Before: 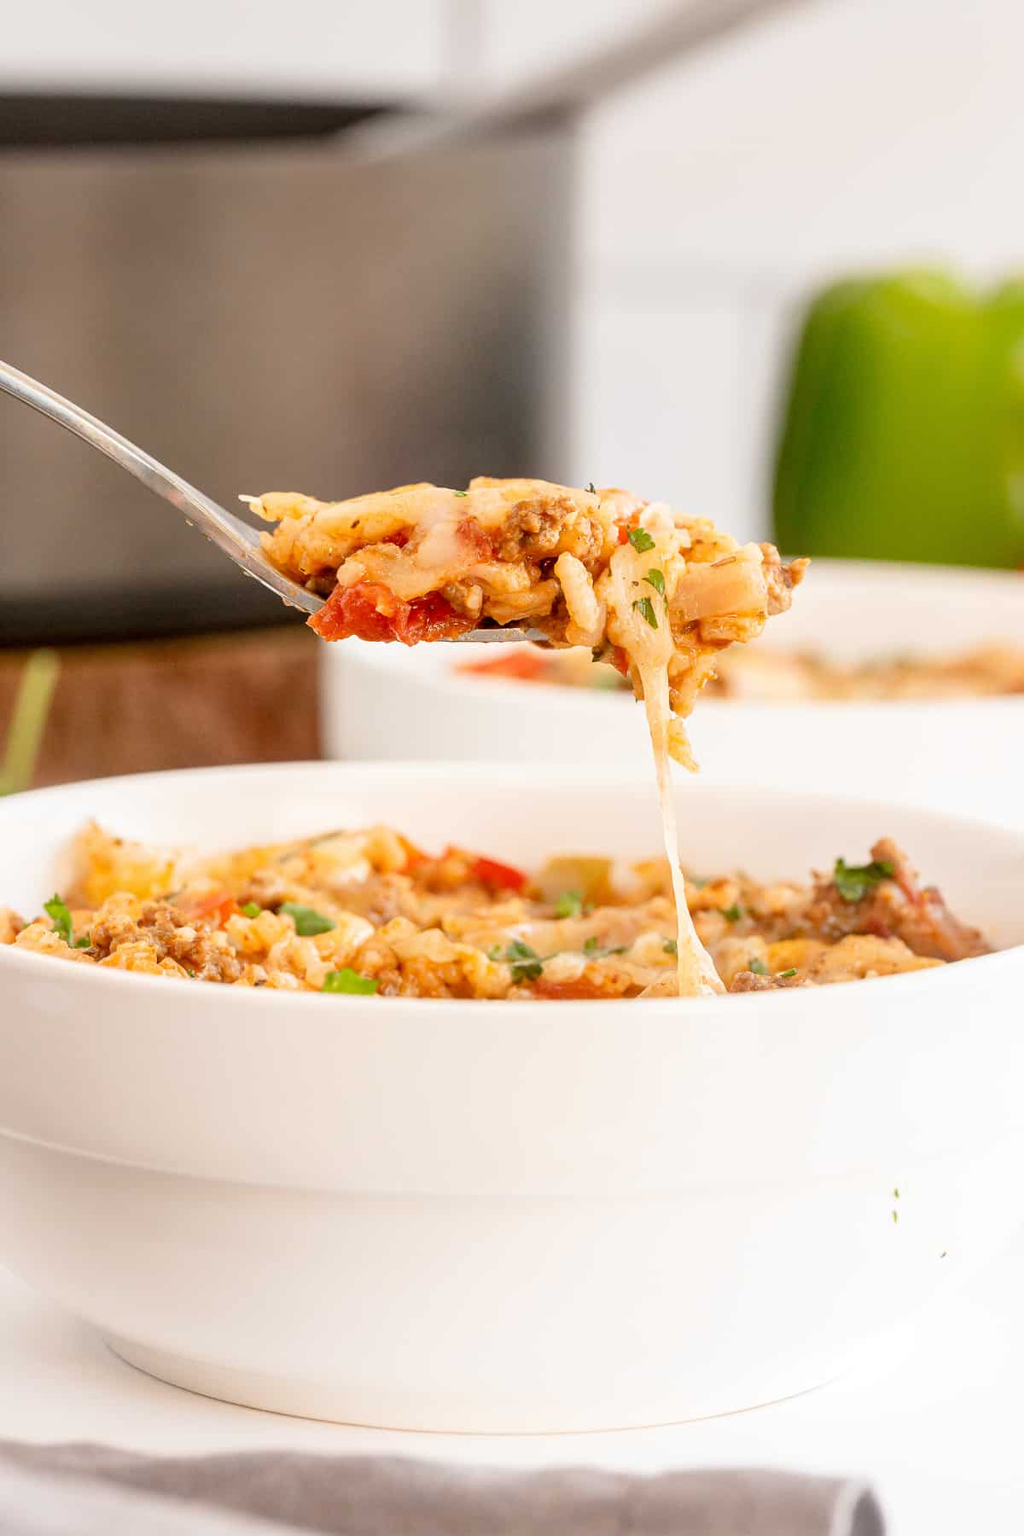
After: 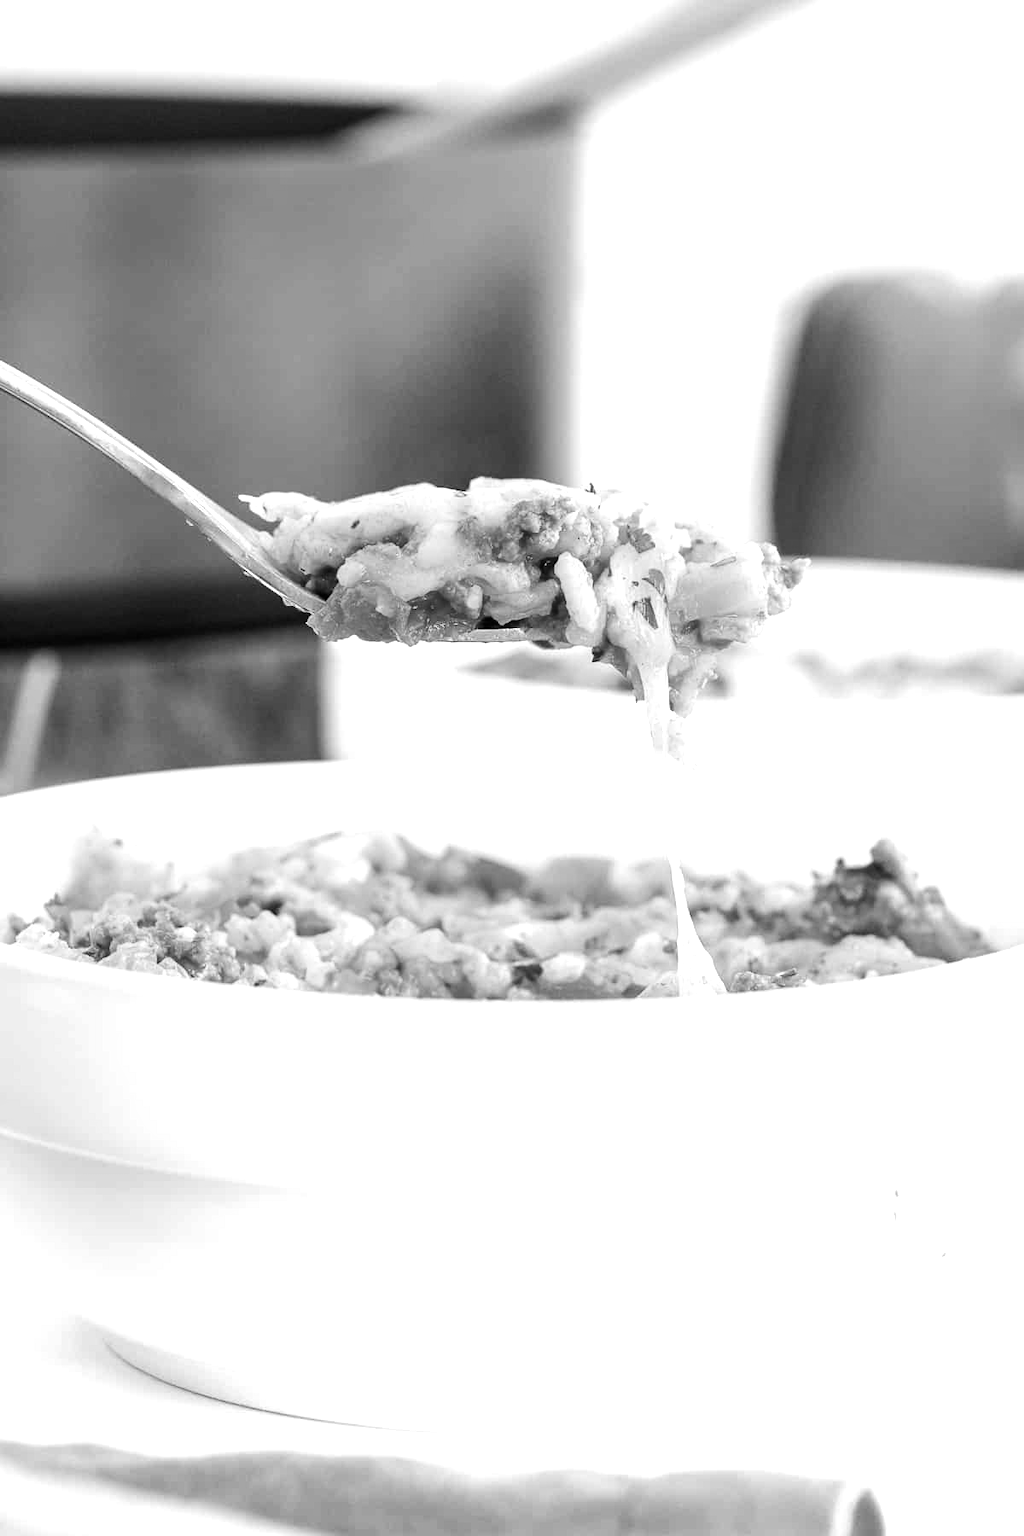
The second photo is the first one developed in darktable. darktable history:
monochrome: a -4.13, b 5.16, size 1
tone equalizer: -8 EV -0.75 EV, -7 EV -0.7 EV, -6 EV -0.6 EV, -5 EV -0.4 EV, -3 EV 0.4 EV, -2 EV 0.6 EV, -1 EV 0.7 EV, +0 EV 0.75 EV, edges refinement/feathering 500, mask exposure compensation -1.57 EV, preserve details no
